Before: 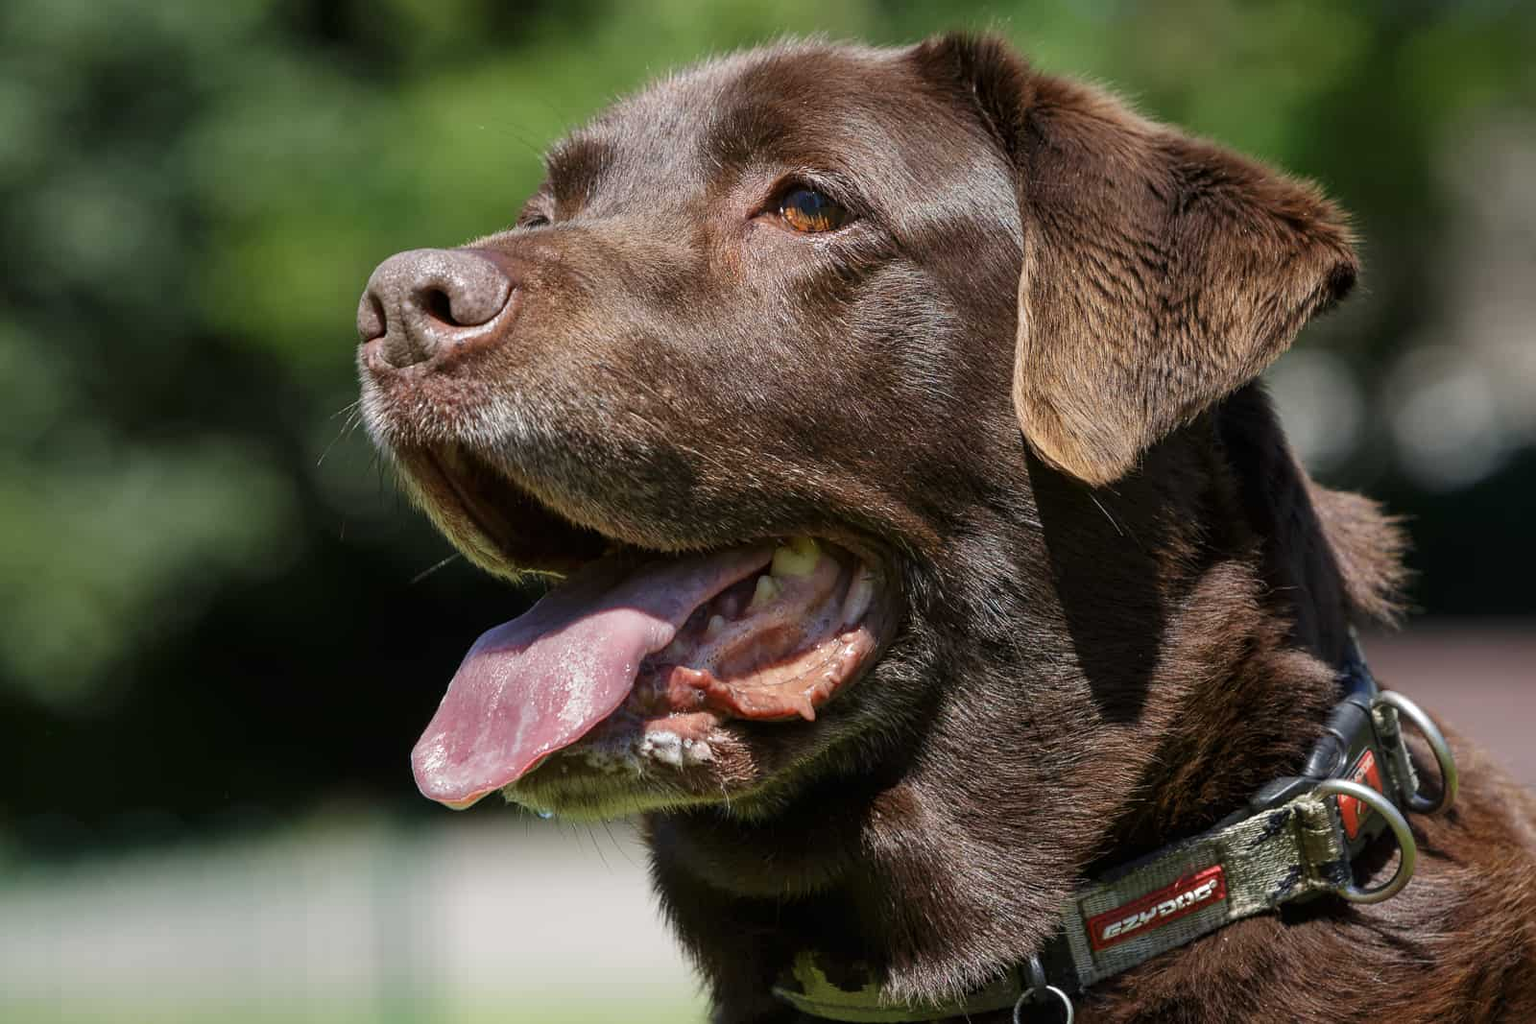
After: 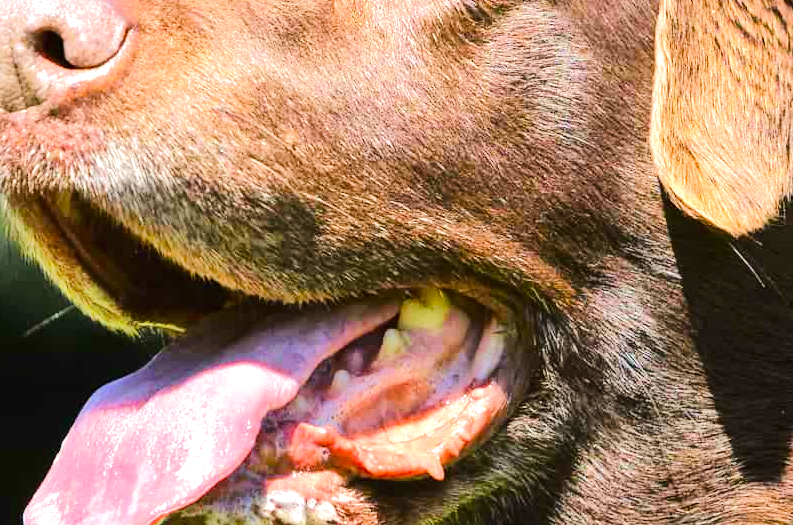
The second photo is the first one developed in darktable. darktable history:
exposure: black level correction 0, exposure 0.951 EV, compensate exposure bias true, compensate highlight preservation false
contrast equalizer: y [[0.6 ×6], [0.55 ×6], [0 ×6], [0 ×6], [0 ×6]], mix -0.191
crop: left 25.339%, top 25.414%, right 25.036%, bottom 25.306%
velvia: strength 31.95%, mid-tones bias 0.202
tone equalizer: -7 EV 0.145 EV, -6 EV 0.615 EV, -5 EV 1.12 EV, -4 EV 1.33 EV, -3 EV 1.12 EV, -2 EV 0.6 EV, -1 EV 0.15 EV, edges refinement/feathering 500, mask exposure compensation -1.57 EV, preserve details no
